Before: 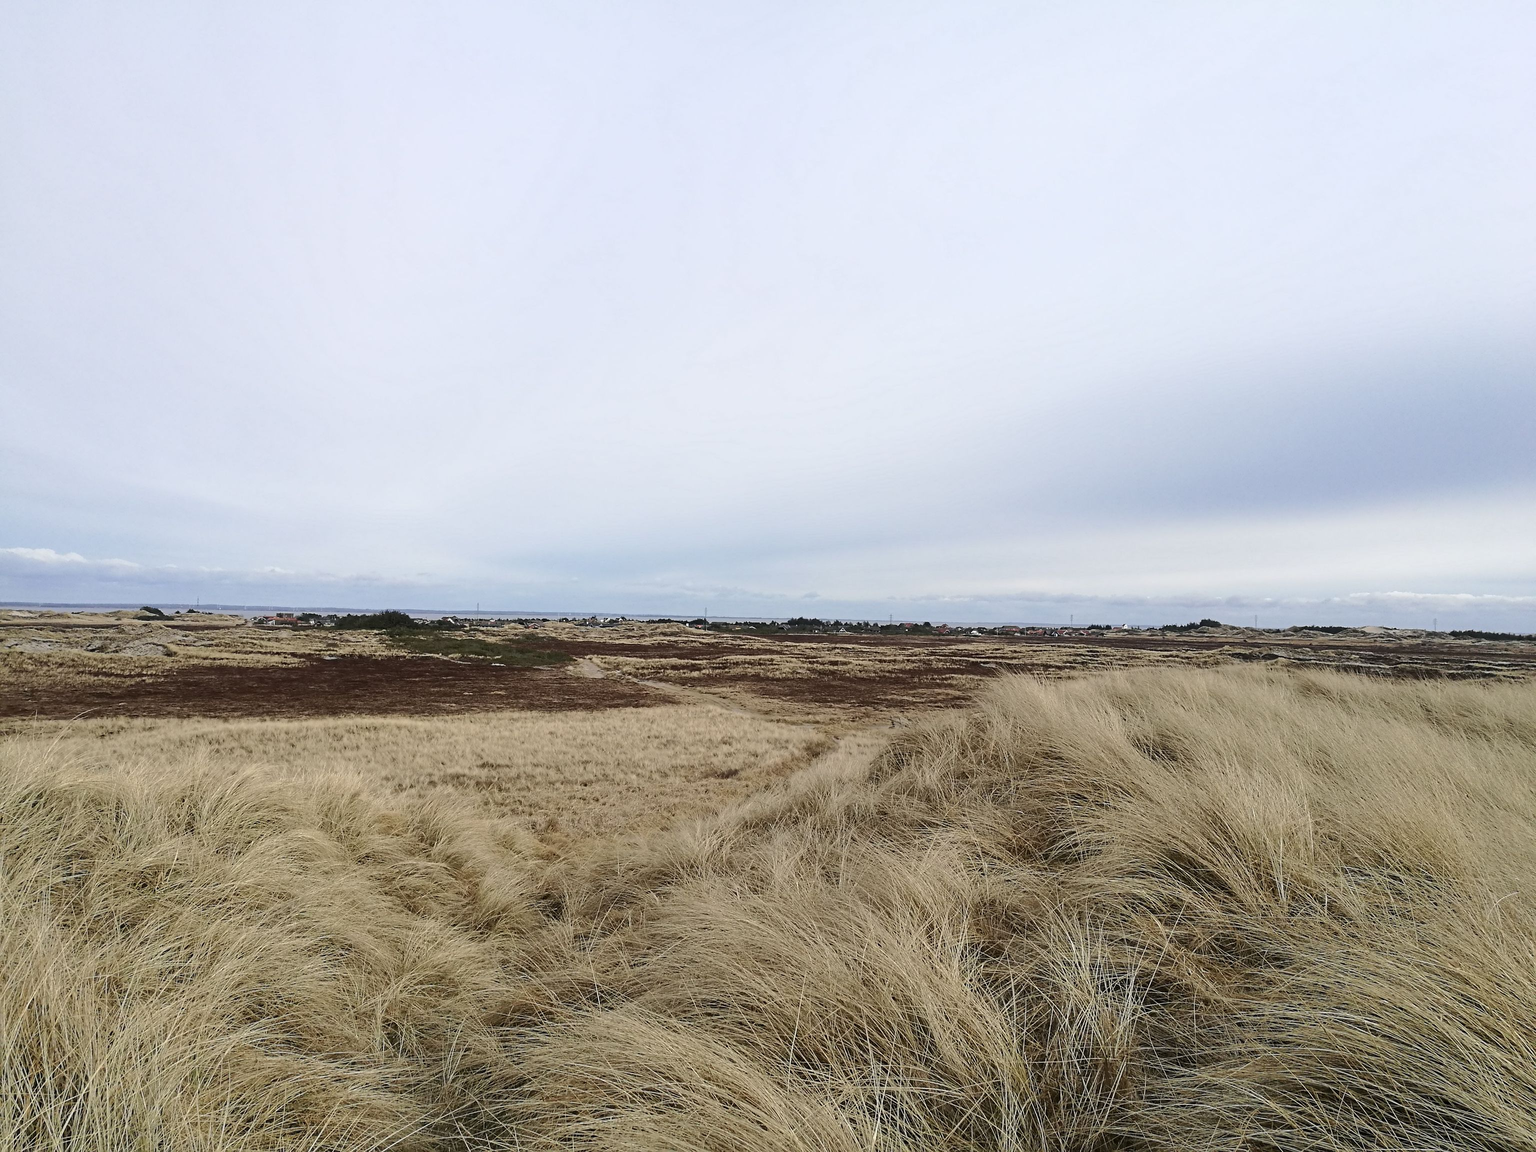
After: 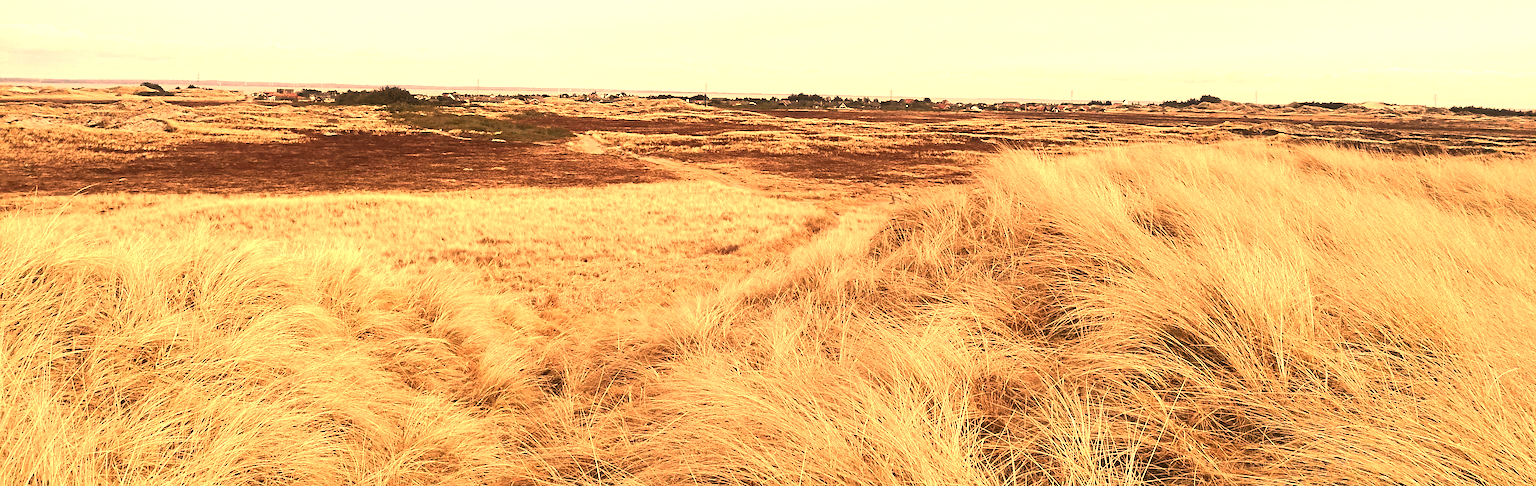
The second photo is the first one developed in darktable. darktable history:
white balance: red 1.467, blue 0.684
crop: top 45.551%, bottom 12.262%
exposure: black level correction 0.001, exposure 1.05 EV, compensate exposure bias true, compensate highlight preservation false
